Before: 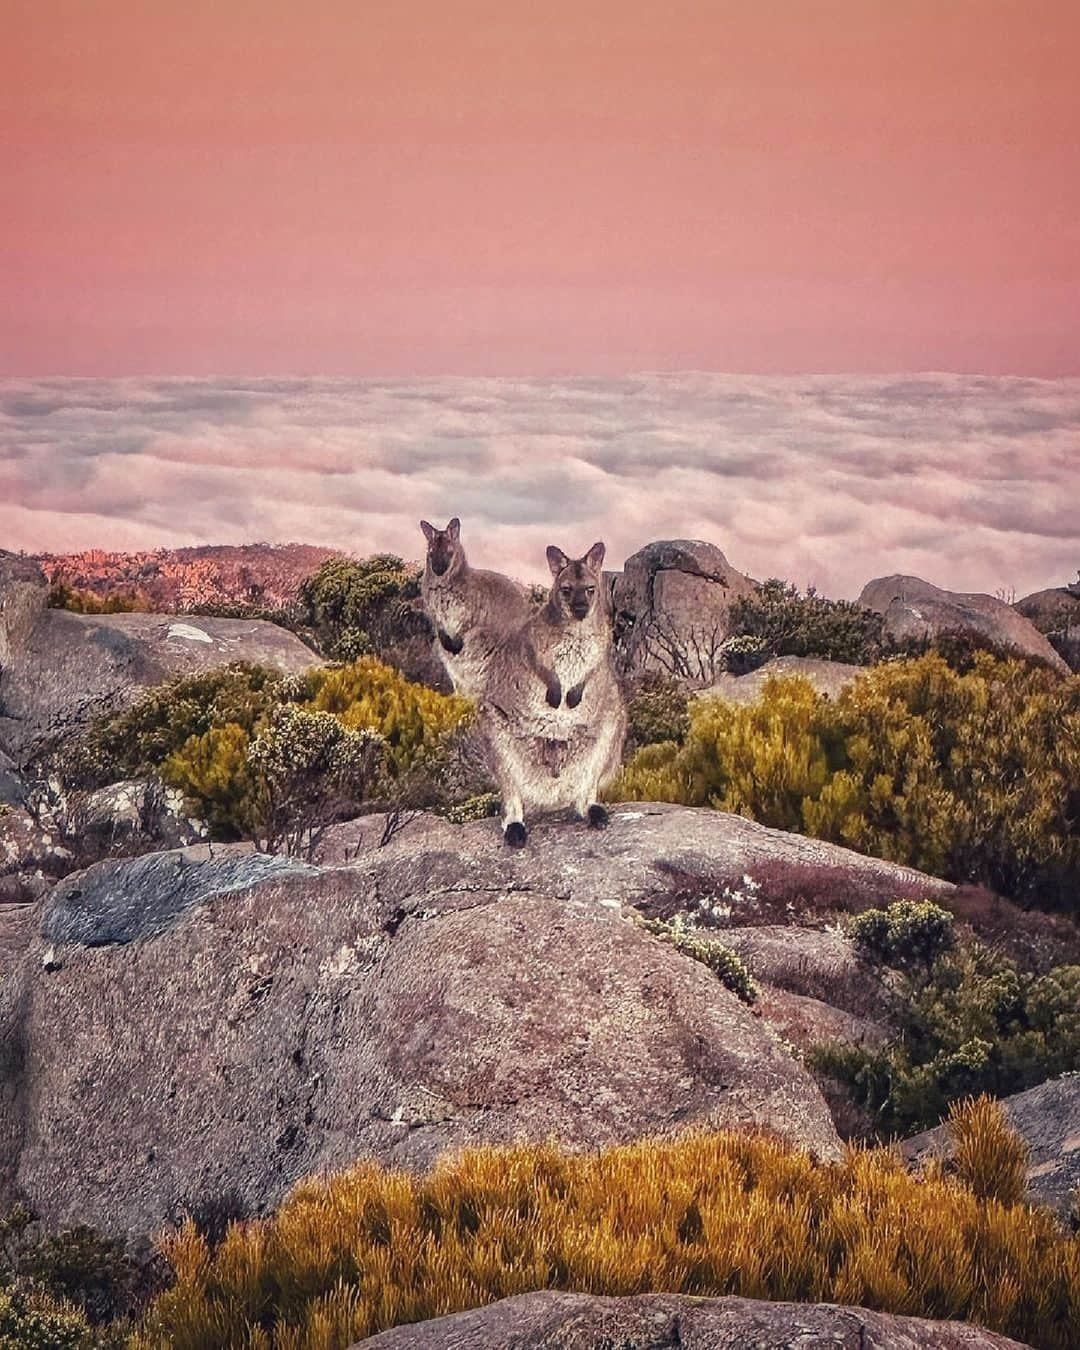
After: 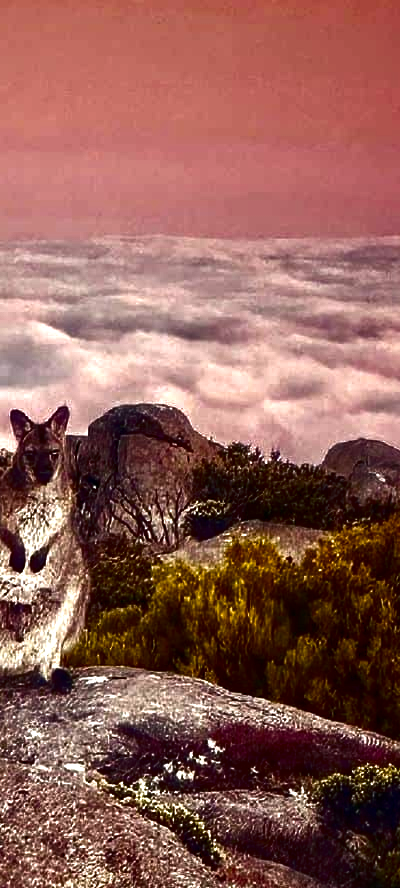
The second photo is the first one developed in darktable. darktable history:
contrast brightness saturation: brightness -0.519
contrast equalizer: y [[0.5 ×6], [0.5 ×6], [0.5, 0.5, 0.501, 0.545, 0.707, 0.863], [0 ×6], [0 ×6]], mix -0.287
color balance rgb: perceptual saturation grading › global saturation 27.236%, perceptual saturation grading › highlights -28.876%, perceptual saturation grading › mid-tones 15.473%, perceptual saturation grading › shadows 34.132%, perceptual brilliance grading › global brilliance 14.652%, perceptual brilliance grading › shadows -35.207%, global vibrance 34.536%
crop and rotate: left 49.719%, top 10.141%, right 13.184%, bottom 24.016%
